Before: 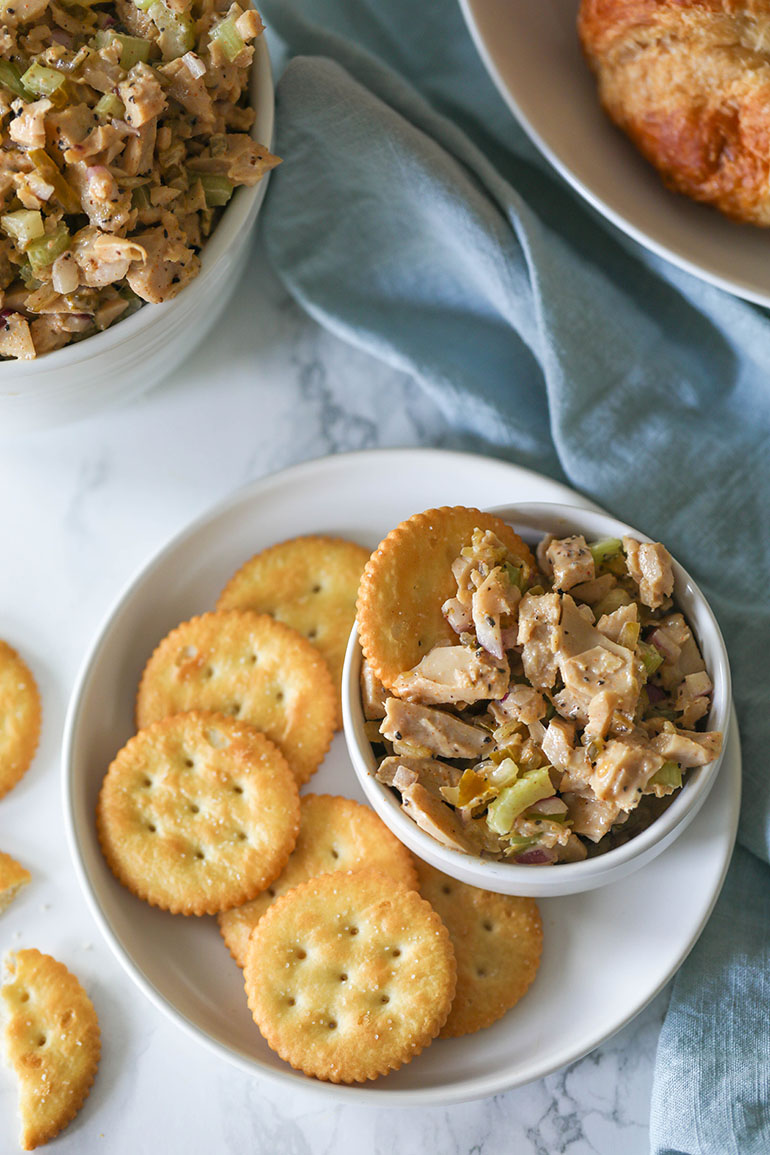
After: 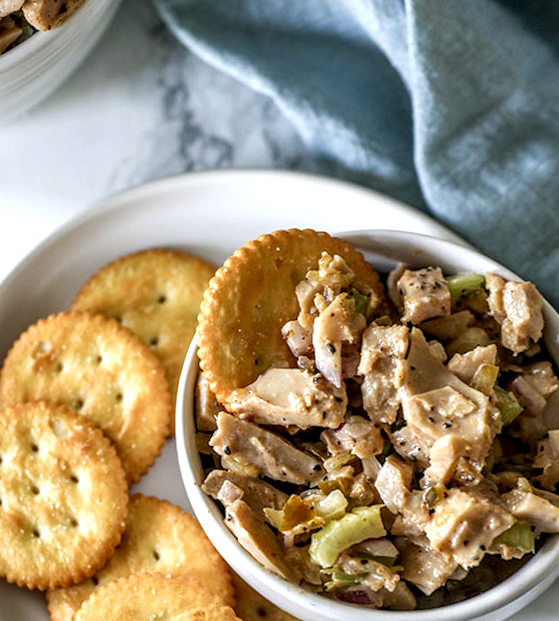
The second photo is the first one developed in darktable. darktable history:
rotate and perspective: rotation 1.69°, lens shift (vertical) -0.023, lens shift (horizontal) -0.291, crop left 0.025, crop right 0.988, crop top 0.092, crop bottom 0.842
crop and rotate: angle -3.37°, left 9.79%, top 20.73%, right 12.42%, bottom 11.82%
local contrast: highlights 19%, detail 186%
